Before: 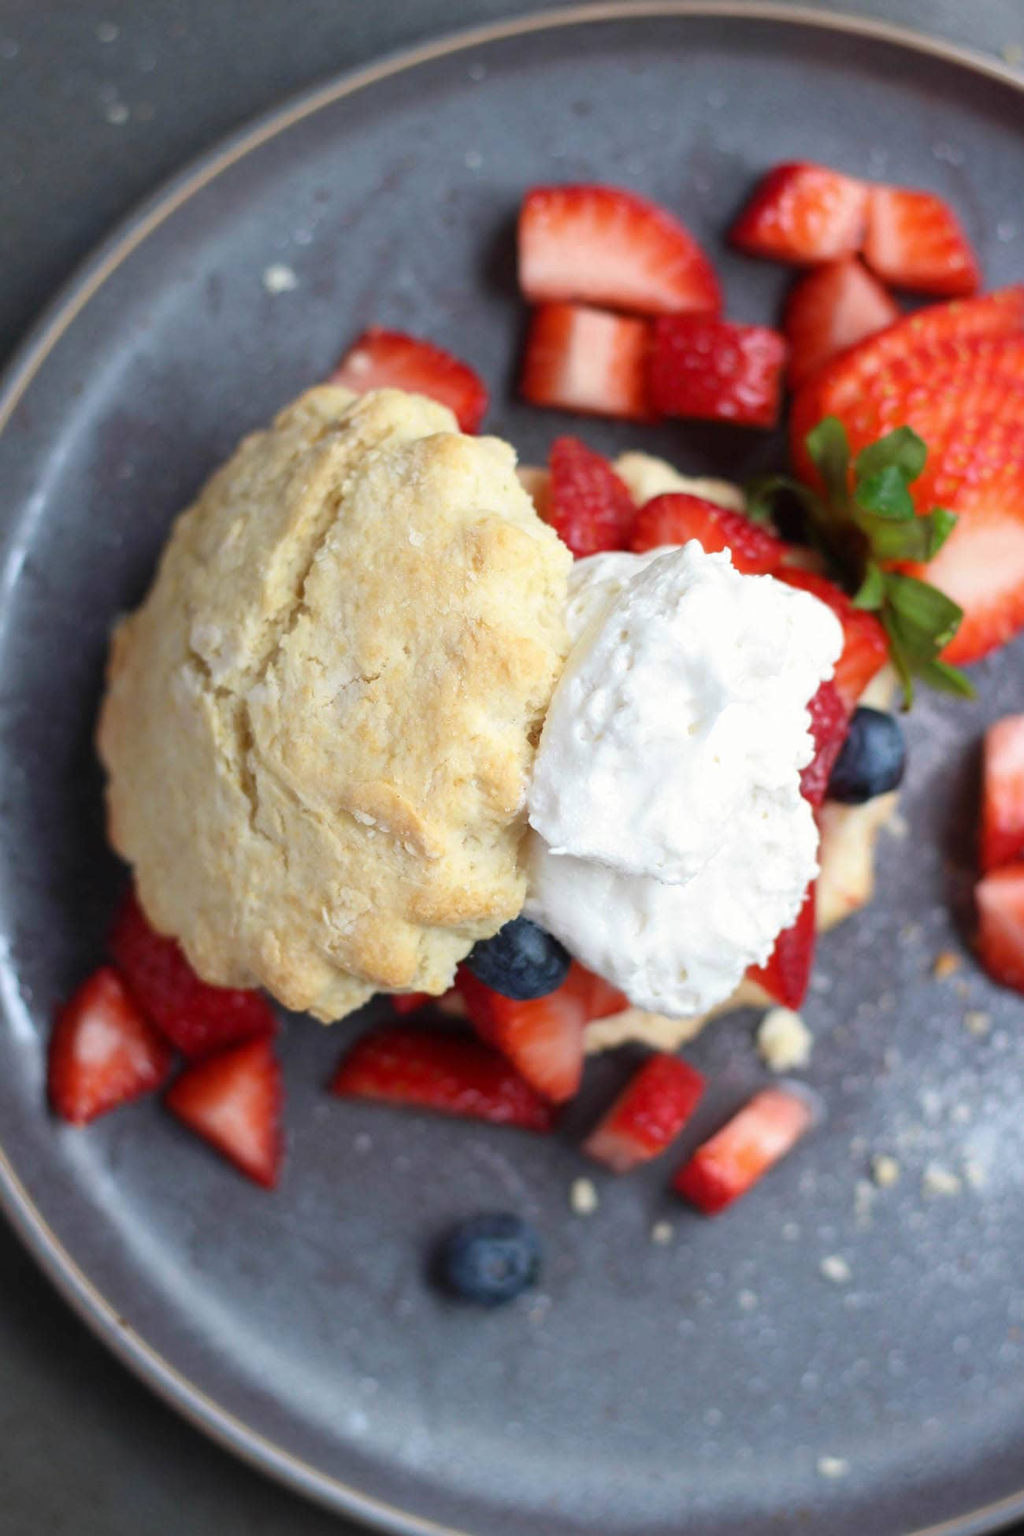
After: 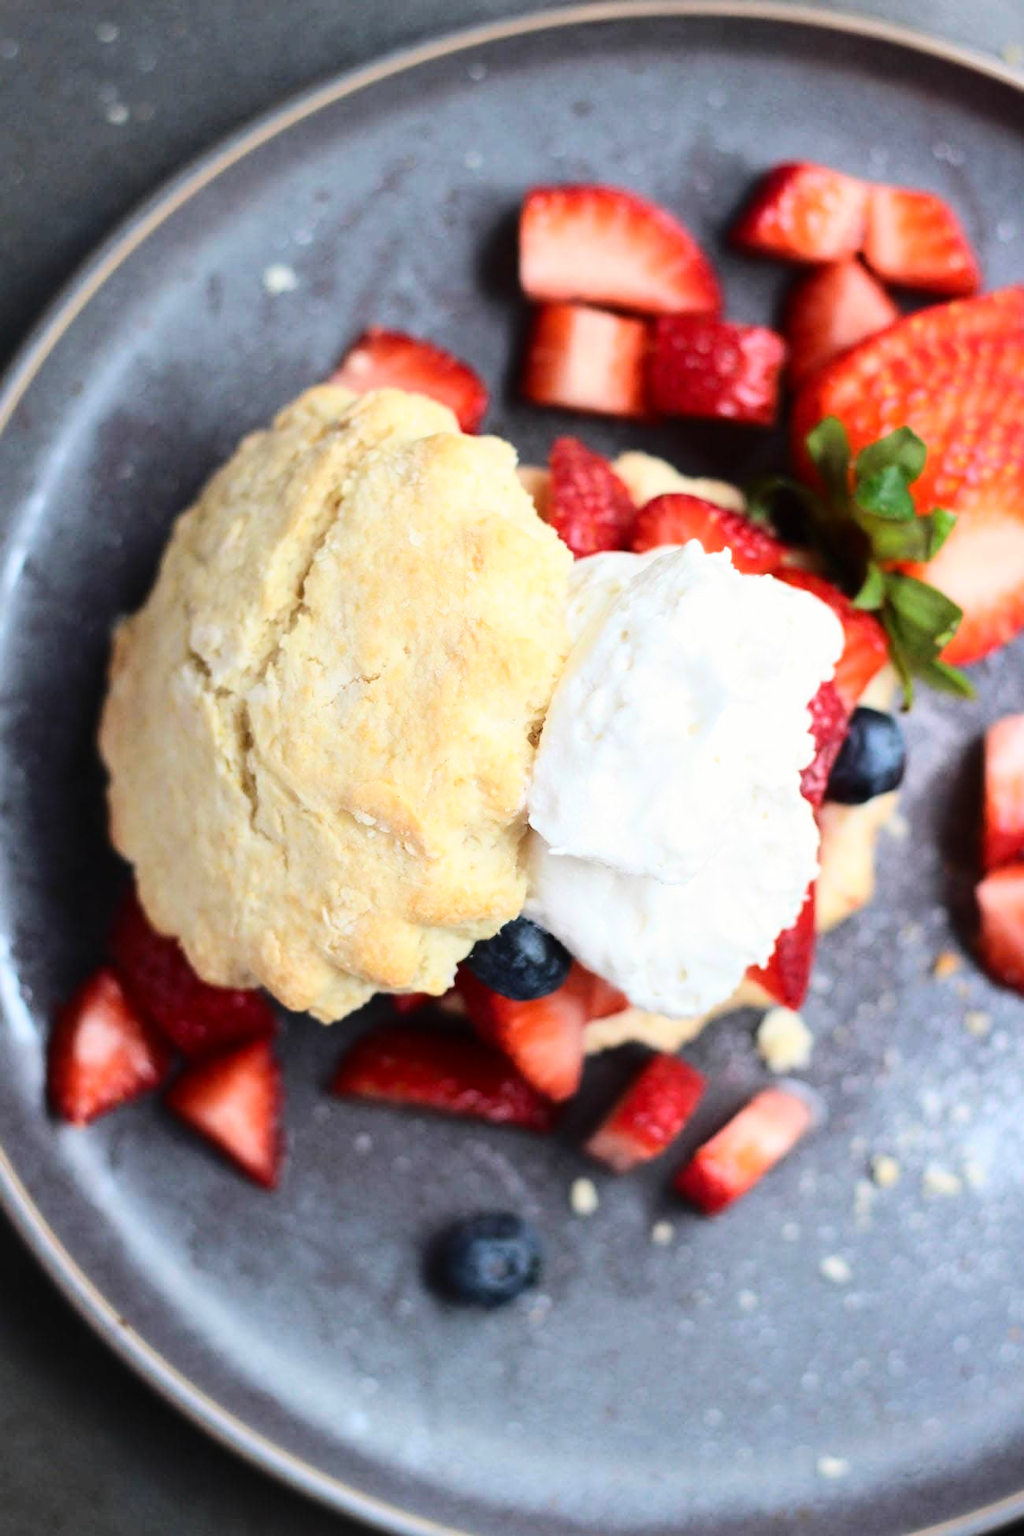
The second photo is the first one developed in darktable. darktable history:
contrast brightness saturation: contrast 0.103, brightness 0.014, saturation 0.019
base curve: curves: ch0 [(0, 0) (0.036, 0.025) (0.121, 0.166) (0.206, 0.329) (0.605, 0.79) (1, 1)]
